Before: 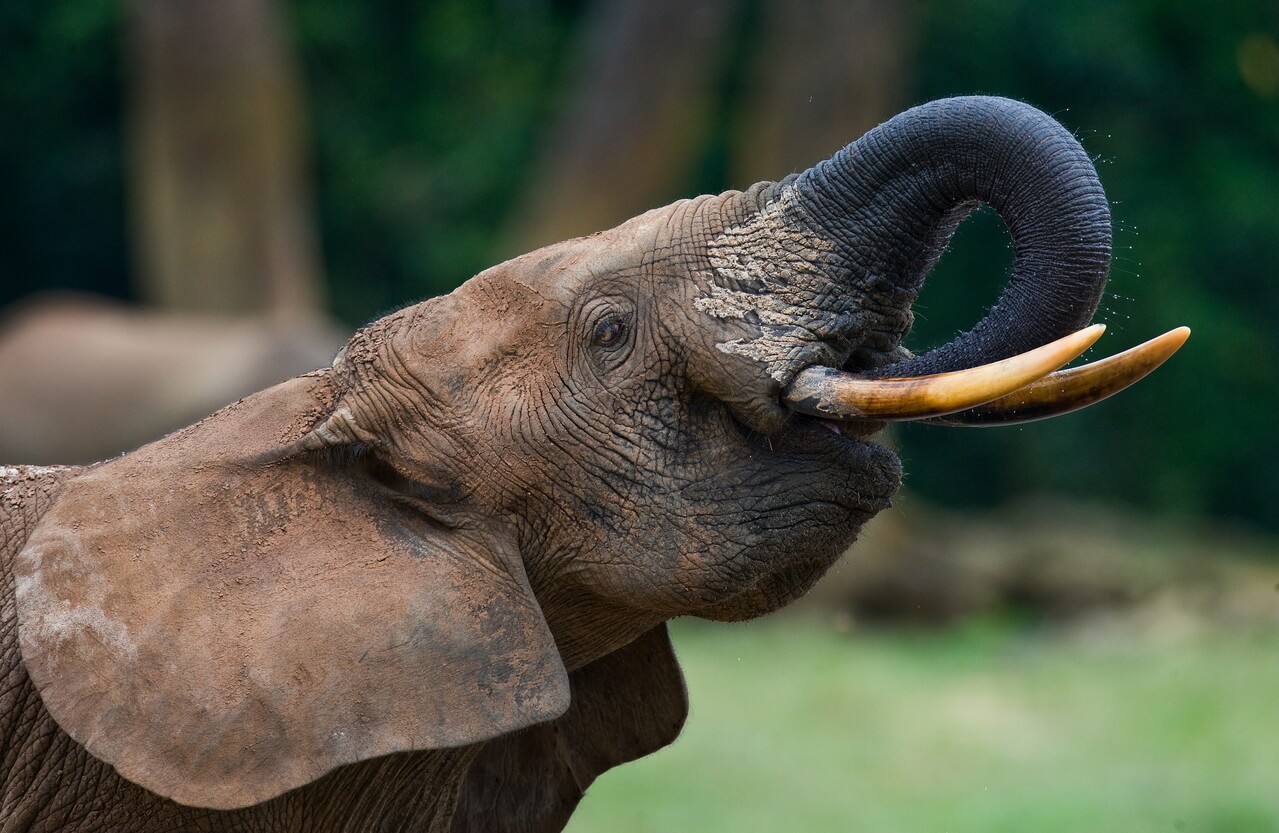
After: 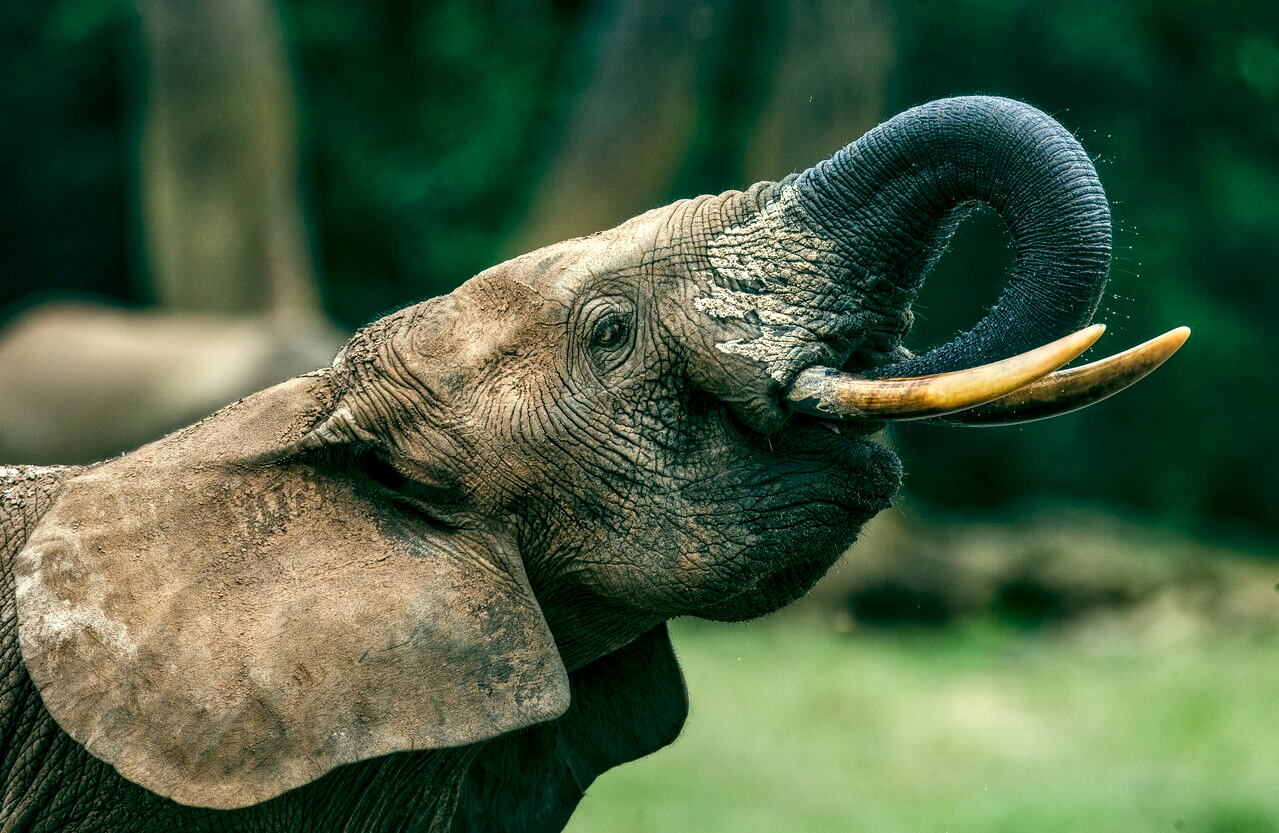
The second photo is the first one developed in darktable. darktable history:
local contrast: highlights 19%, detail 186%
tone curve: curves: ch0 [(0, 0) (0.004, 0.002) (0.02, 0.013) (0.218, 0.218) (0.664, 0.718) (0.832, 0.873) (1, 1)], preserve colors none
color balance: lift [1.005, 0.99, 1.007, 1.01], gamma [1, 1.034, 1.032, 0.966], gain [0.873, 1.055, 1.067, 0.933]
